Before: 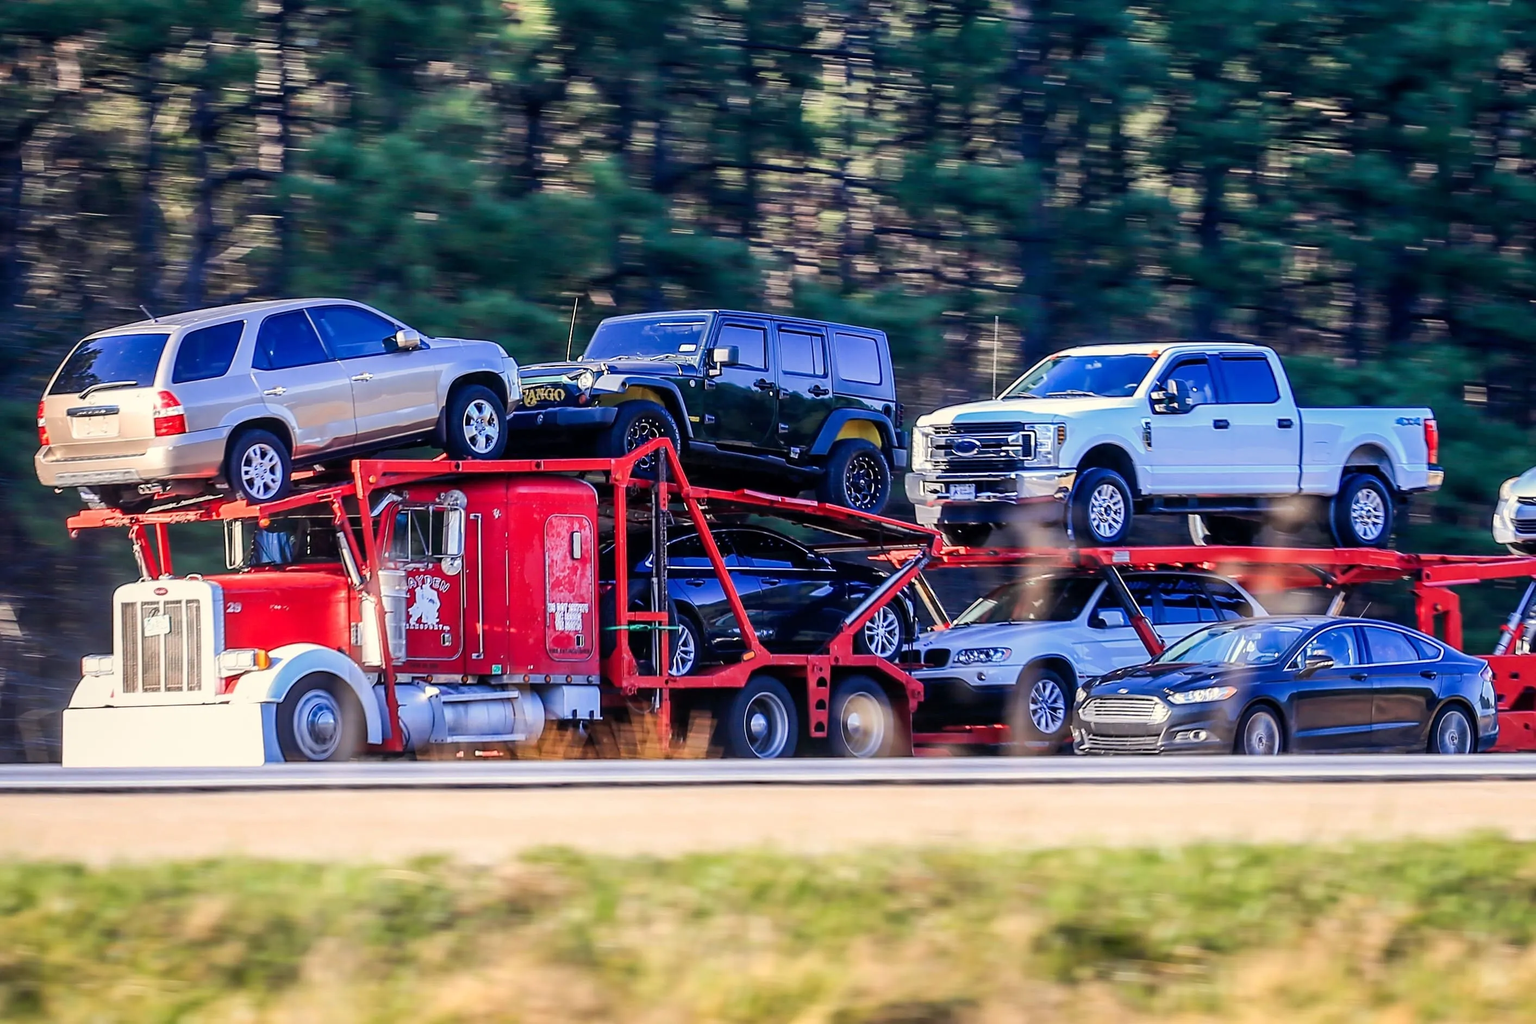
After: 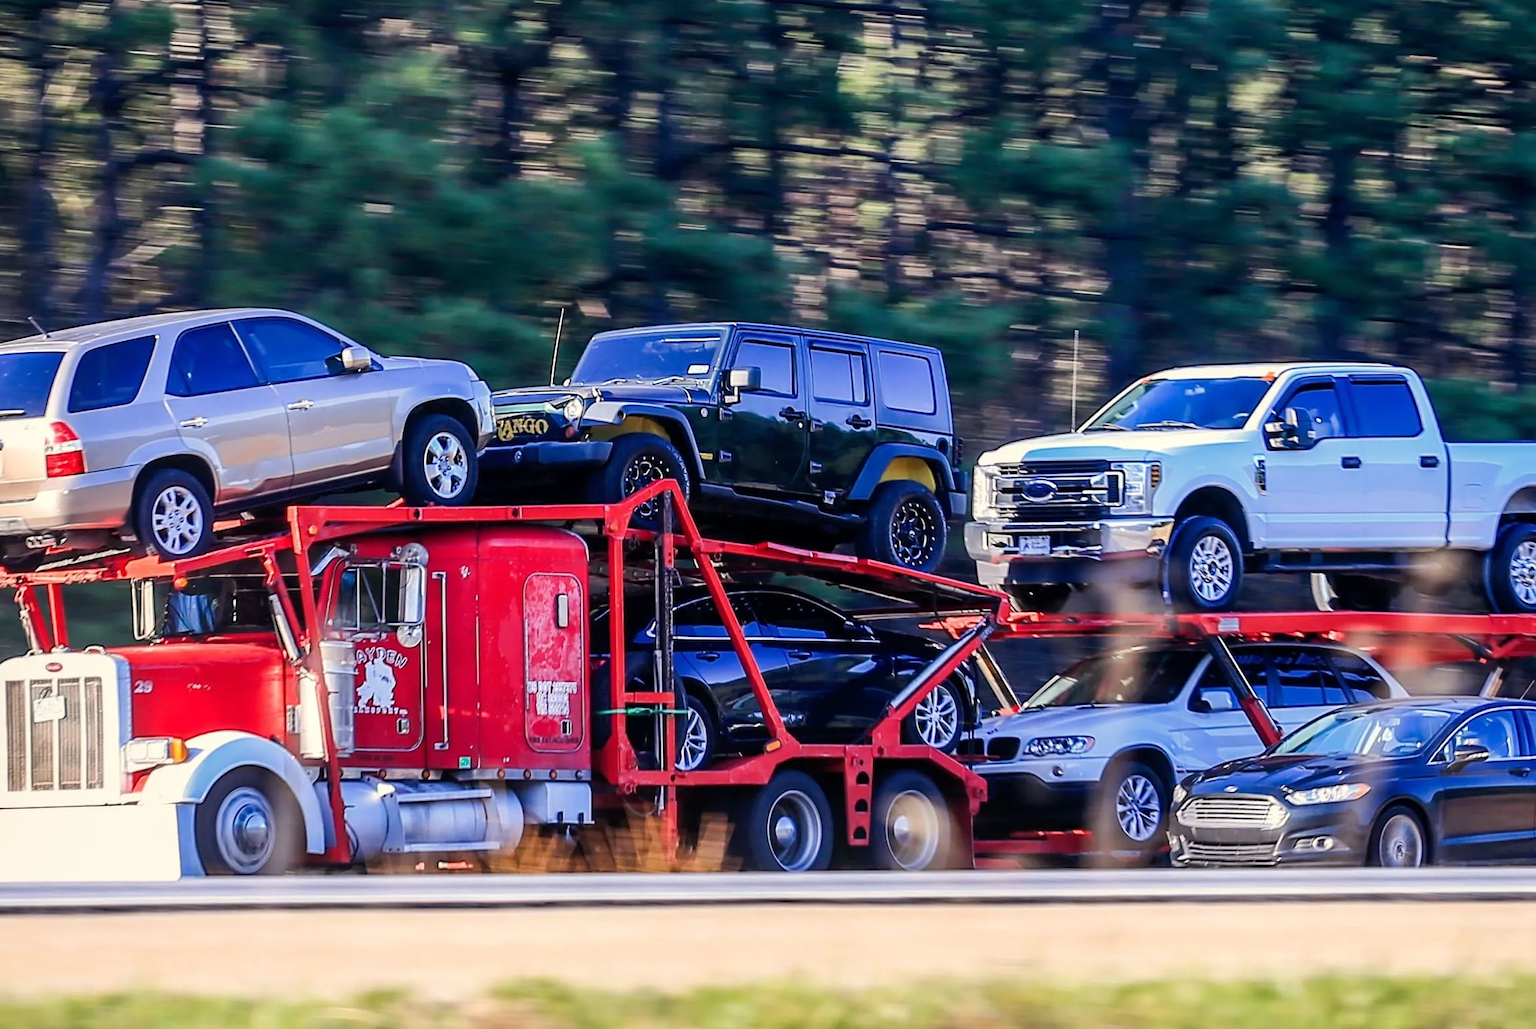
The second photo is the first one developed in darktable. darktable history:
crop and rotate: left 7.621%, top 4.536%, right 10.624%, bottom 13.219%
